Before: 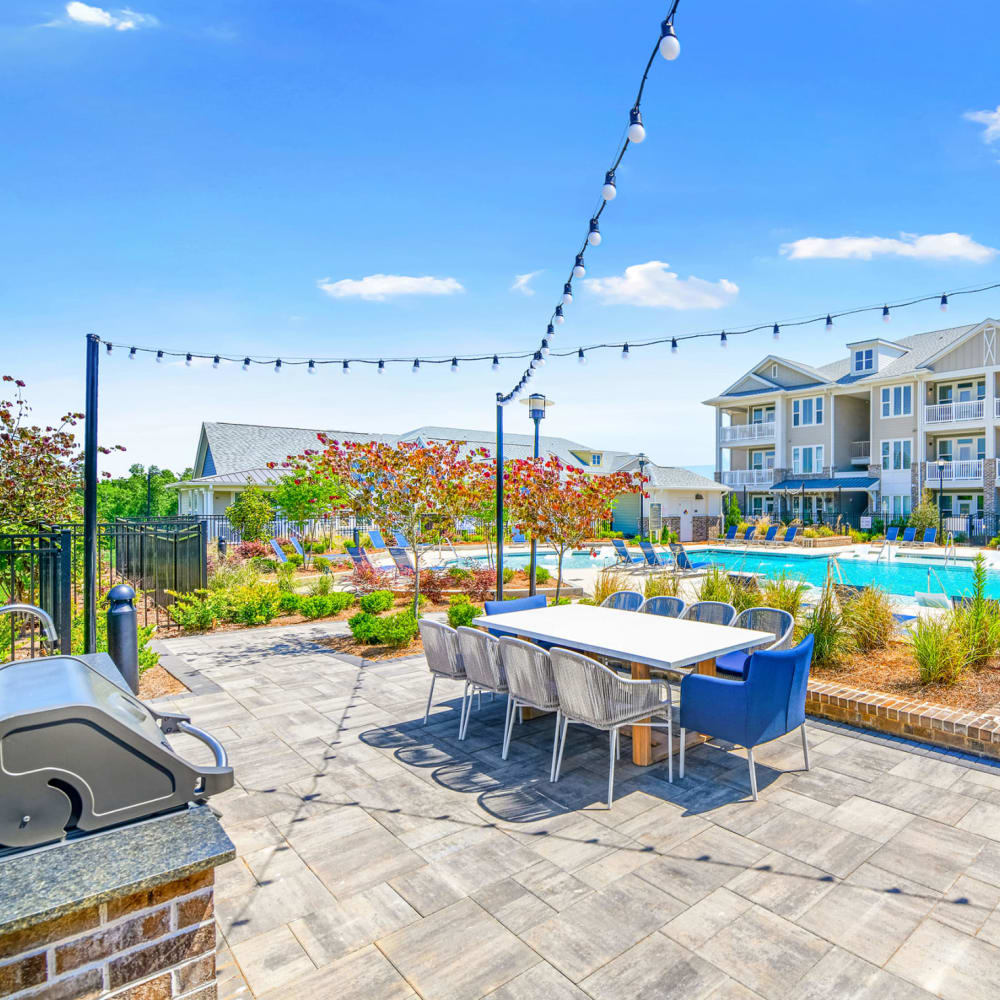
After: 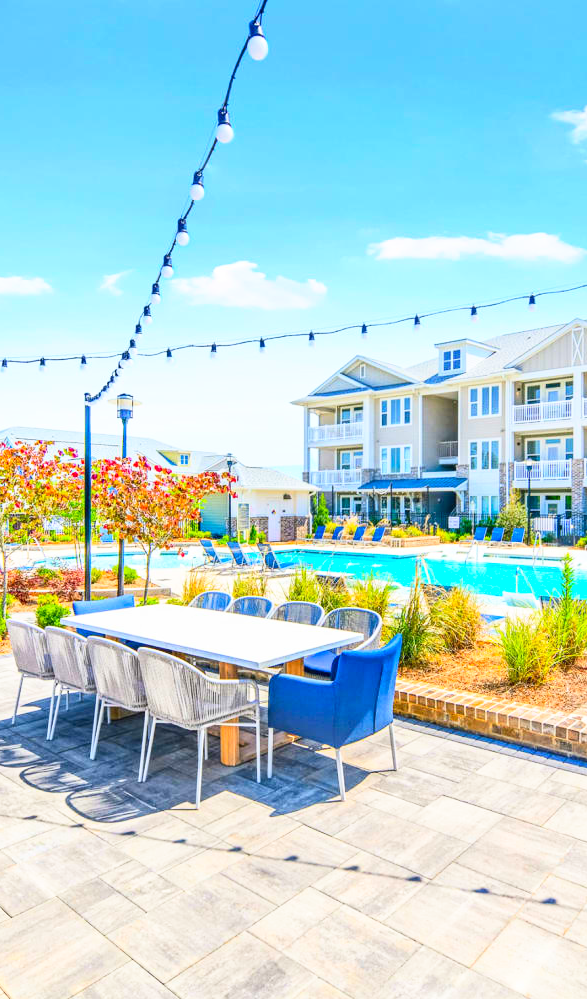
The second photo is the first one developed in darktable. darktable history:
crop: left 41.246%
shadows and highlights: shadows 30.78, highlights 1.58, soften with gaussian
contrast brightness saturation: contrast 0.2, brightness 0.156, saturation 0.227
base curve: curves: ch0 [(0, 0) (0.666, 0.806) (1, 1)], preserve colors none
sharpen: radius 2.925, amount 0.869, threshold 47.187
